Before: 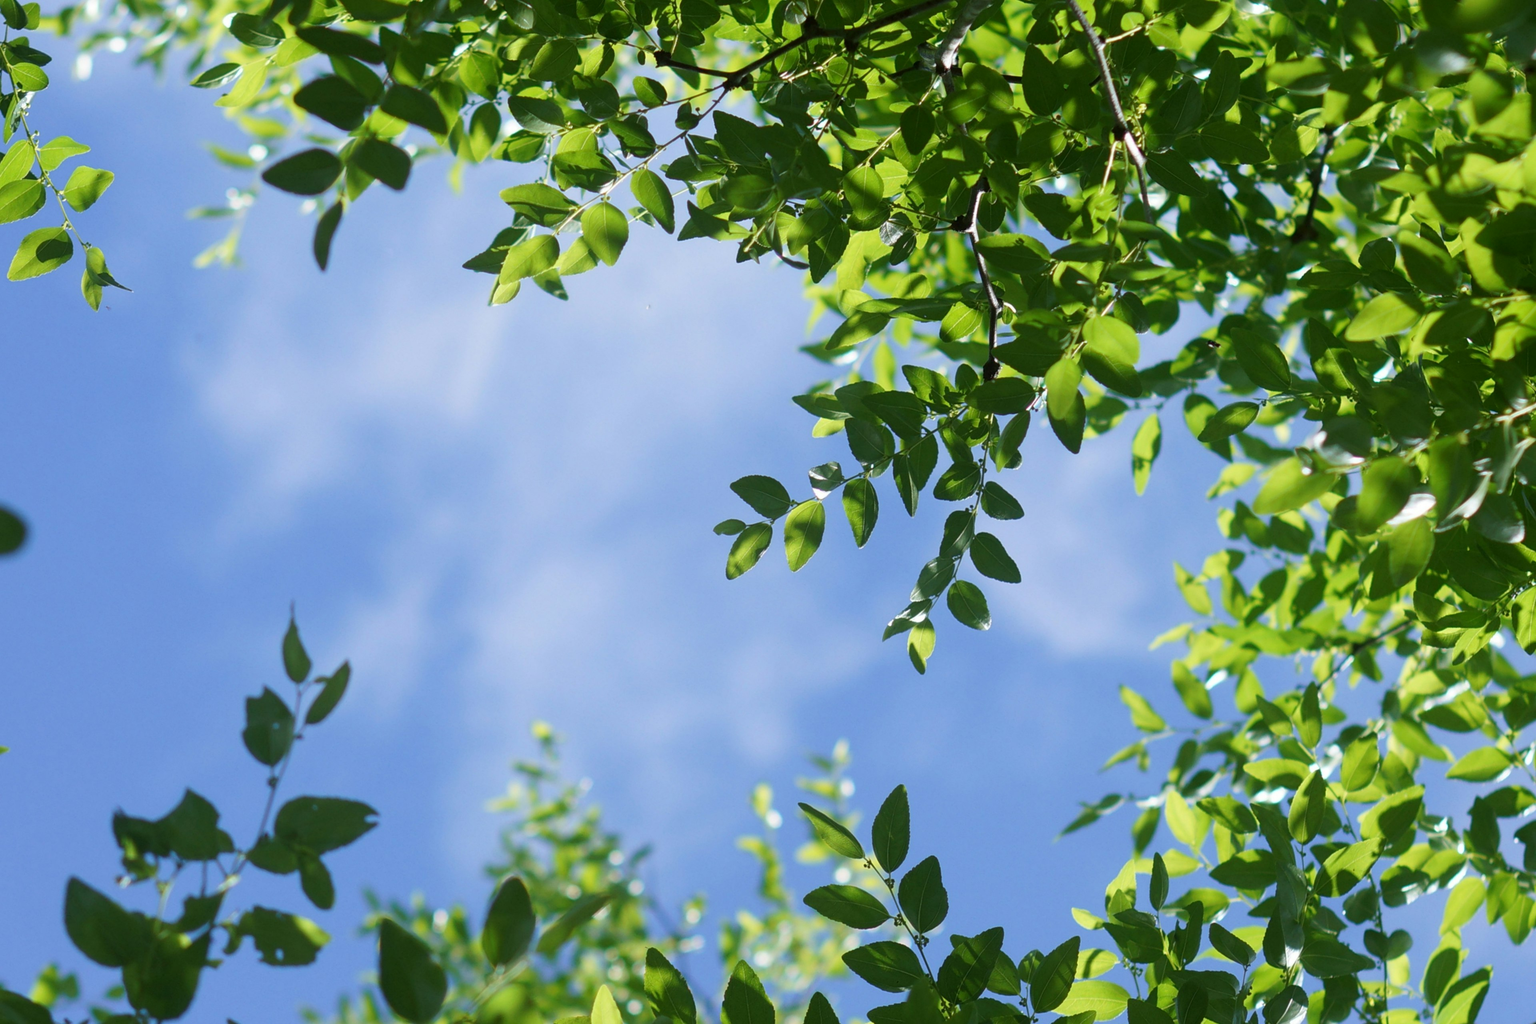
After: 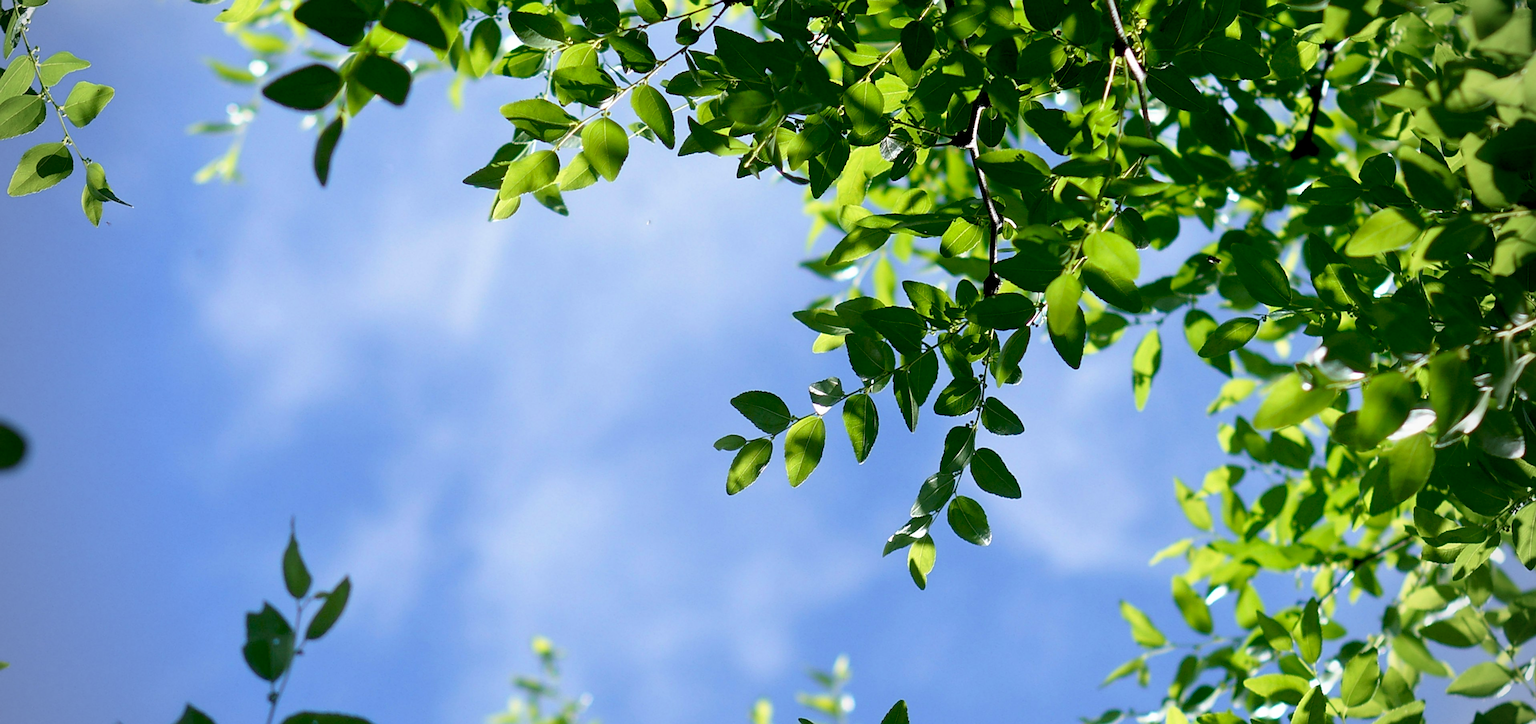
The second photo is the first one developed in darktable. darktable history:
vignetting: on, module defaults
sharpen: amount 0.6
base curve: curves: ch0 [(0.017, 0) (0.425, 0.441) (0.844, 0.933) (1, 1)], preserve colors none
crop and rotate: top 8.293%, bottom 20.996%
